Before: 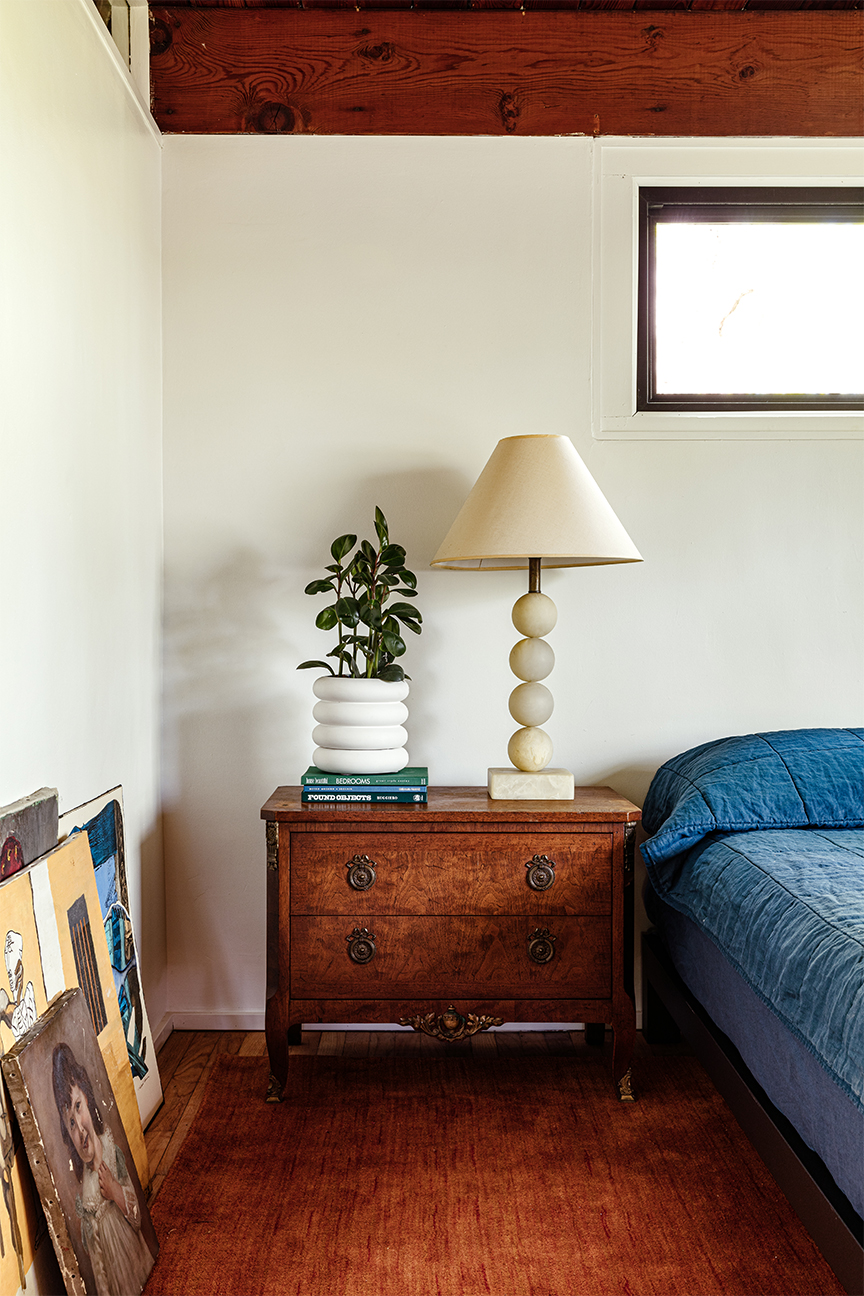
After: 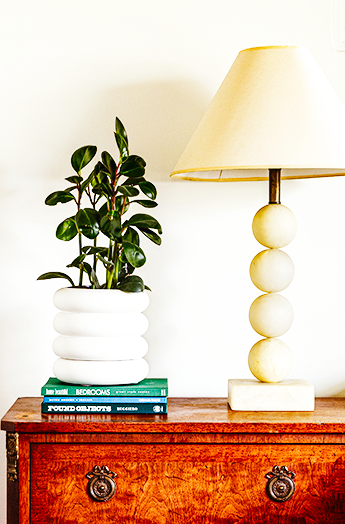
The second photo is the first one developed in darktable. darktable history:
crop: left 30.113%, top 30.066%, right 29.845%, bottom 29.461%
base curve: curves: ch0 [(0, 0.003) (0.001, 0.002) (0.006, 0.004) (0.02, 0.022) (0.048, 0.086) (0.094, 0.234) (0.162, 0.431) (0.258, 0.629) (0.385, 0.8) (0.548, 0.918) (0.751, 0.988) (1, 1)], preserve colors none
contrast brightness saturation: saturation 0.18
